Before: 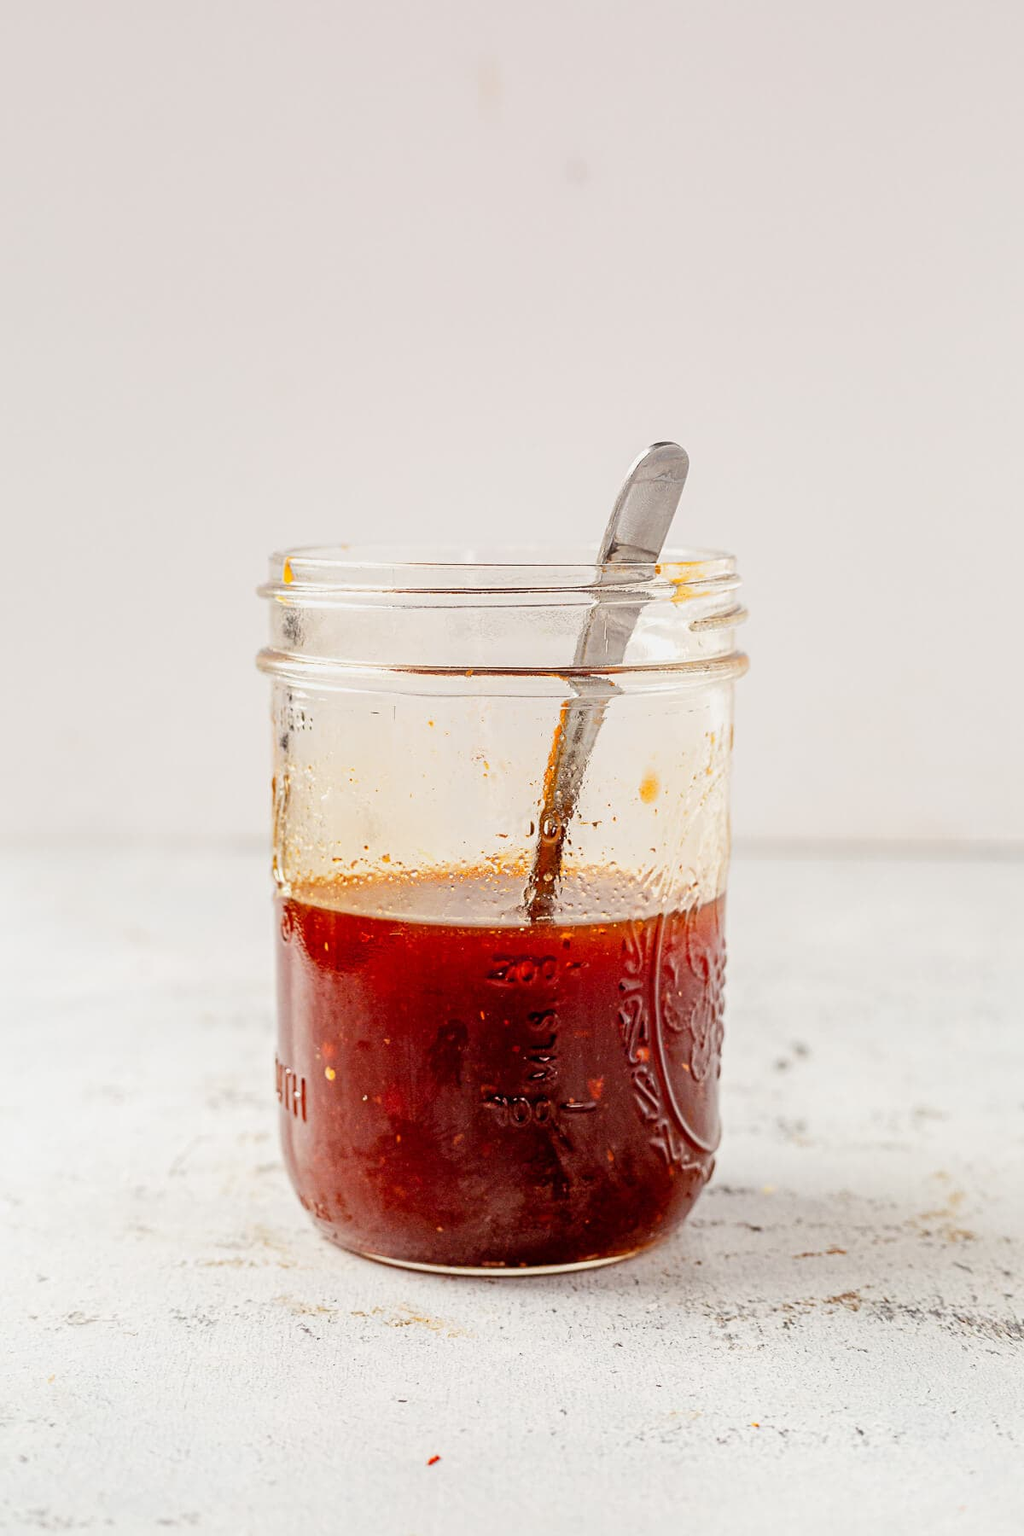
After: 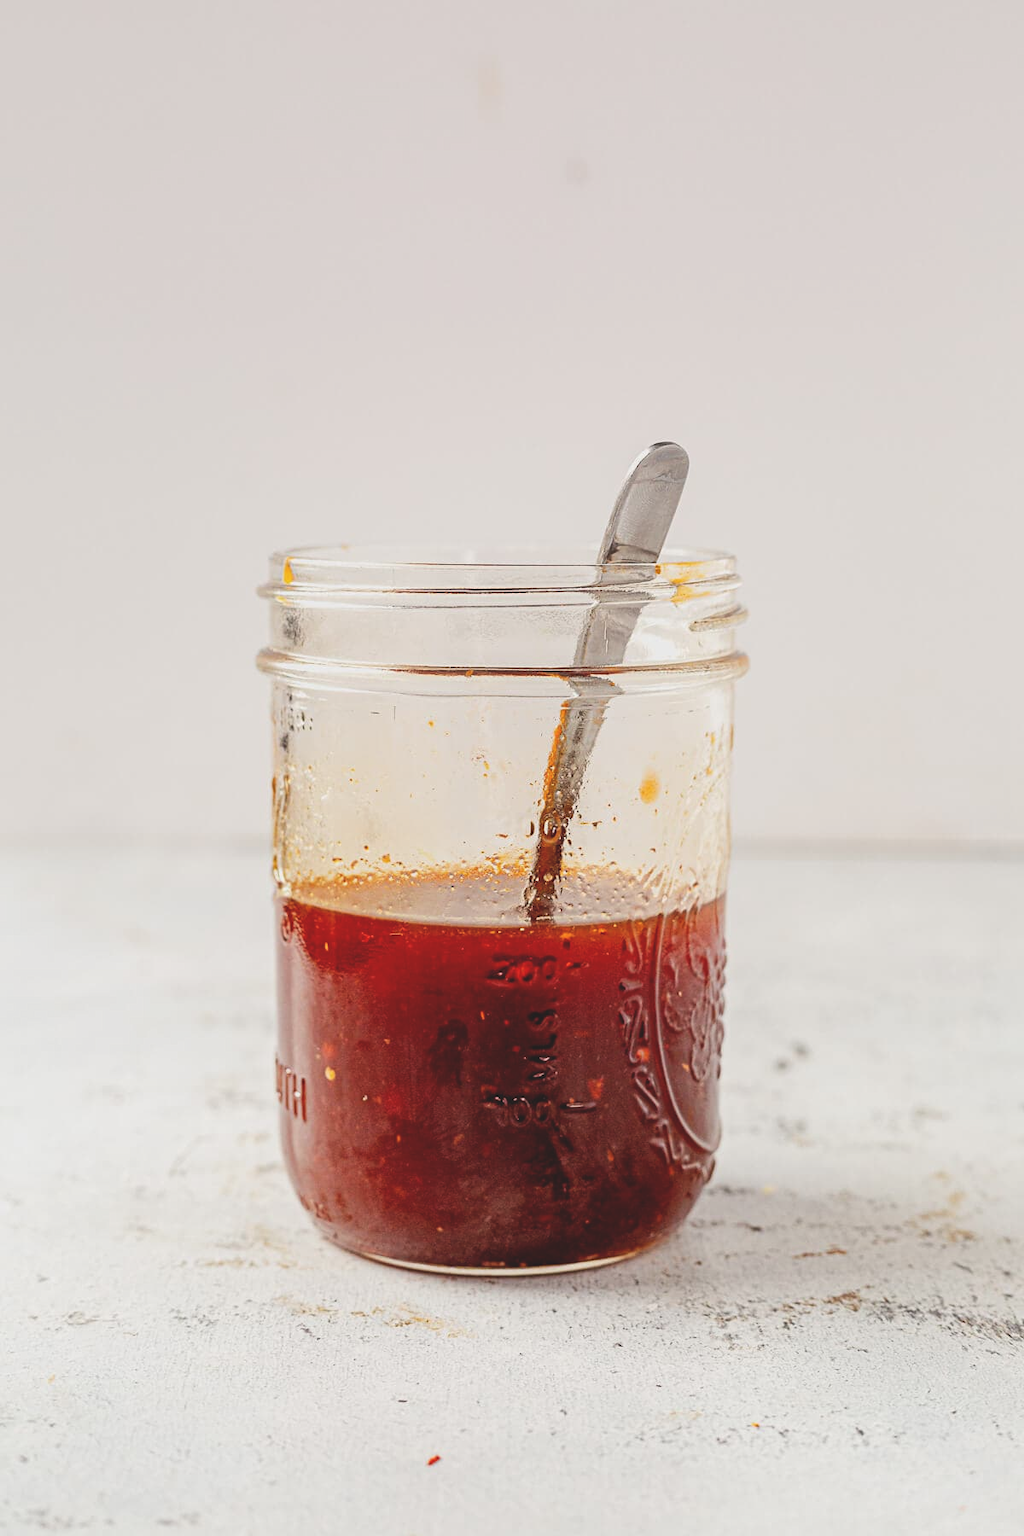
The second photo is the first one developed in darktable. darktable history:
exposure: black level correction -0.015, exposure -0.126 EV, compensate highlight preservation false
